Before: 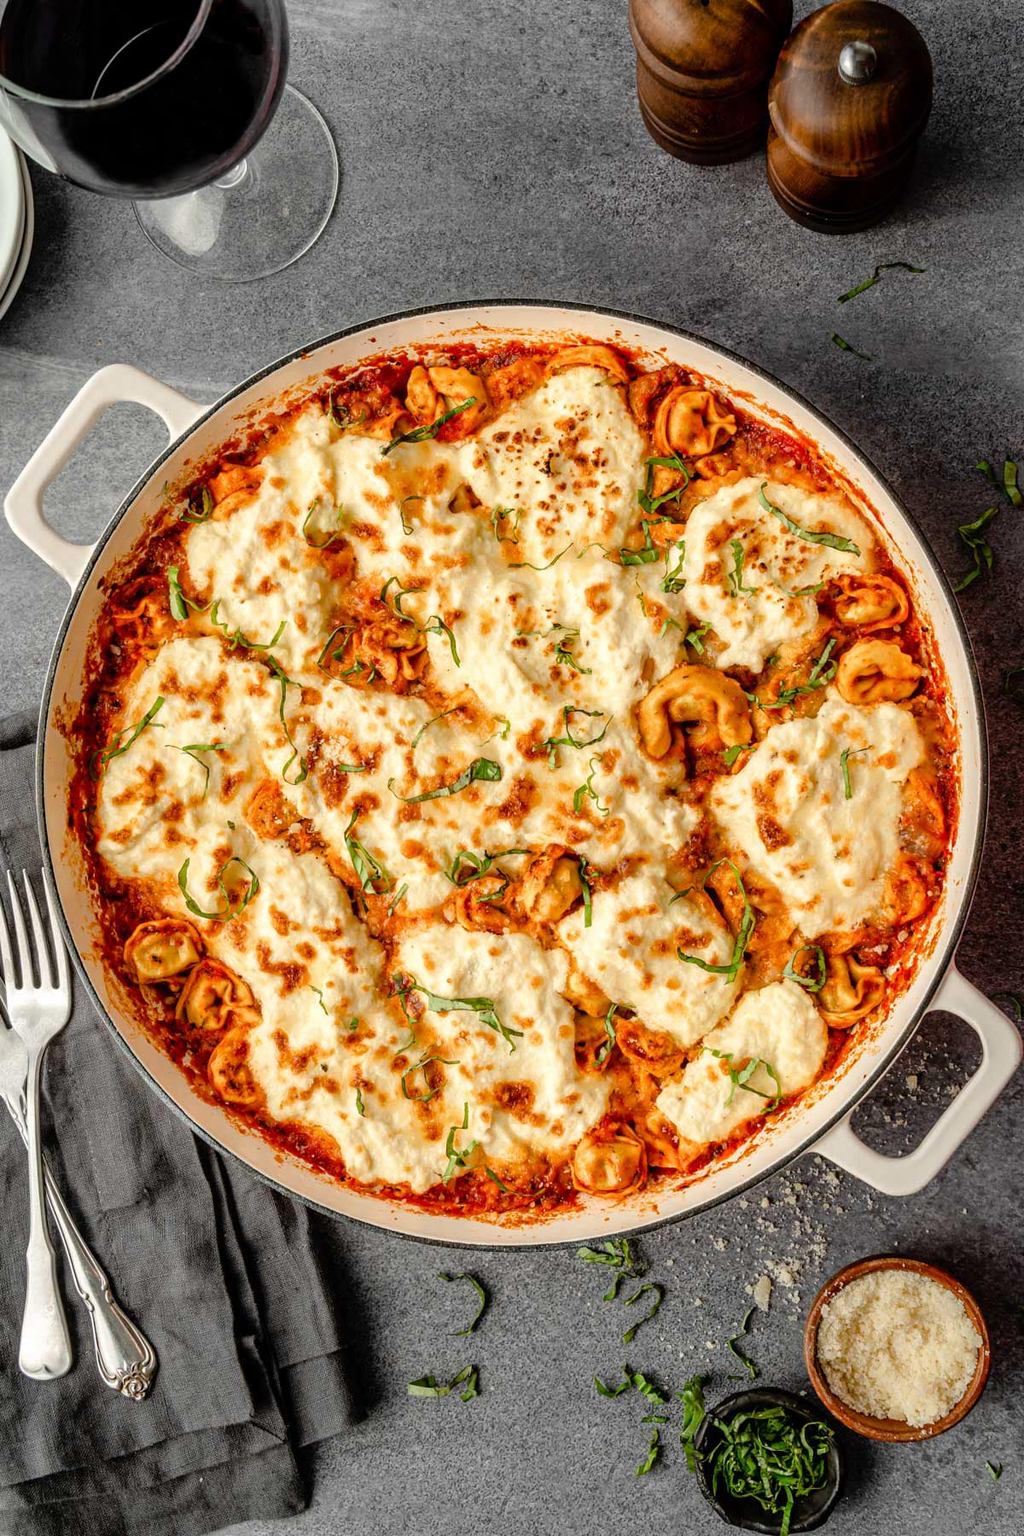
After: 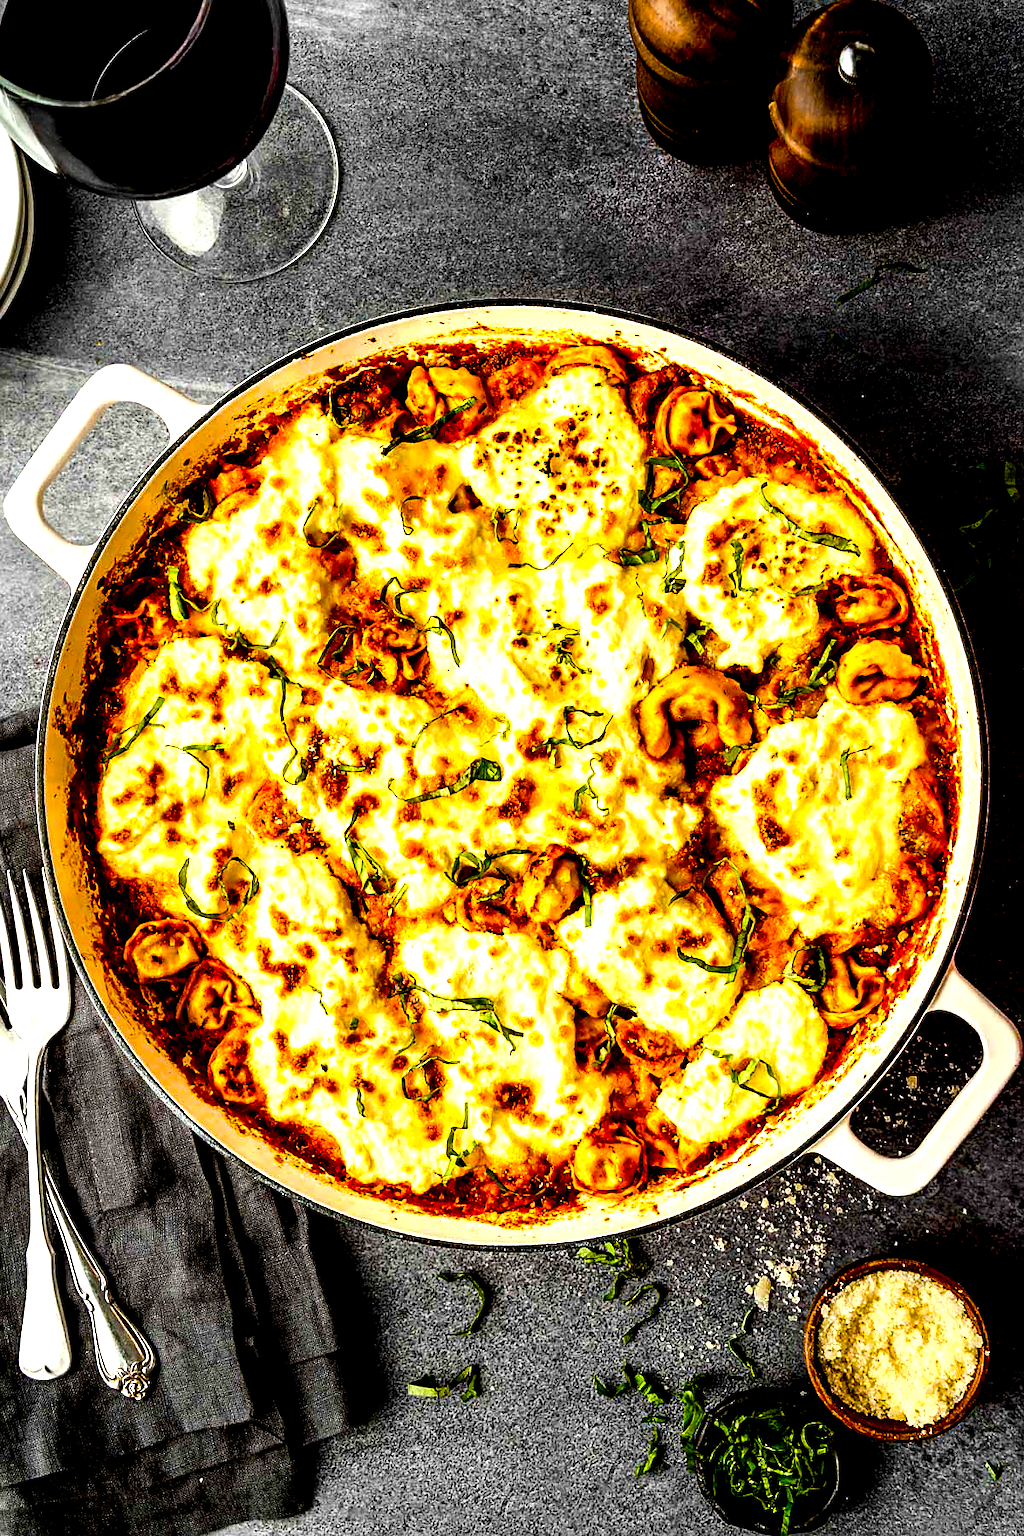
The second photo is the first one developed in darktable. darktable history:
white balance: red 1, blue 1
sharpen: radius 1.458, amount 0.398, threshold 1.271
color balance rgb: linear chroma grading › global chroma 9%, perceptual saturation grading › global saturation 36%, perceptual saturation grading › shadows 35%, perceptual brilliance grading › global brilliance 15%, perceptual brilliance grading › shadows -35%, global vibrance 15%
tone equalizer: -8 EV -0.75 EV, -7 EV -0.7 EV, -6 EV -0.6 EV, -5 EV -0.4 EV, -3 EV 0.4 EV, -2 EV 0.6 EV, -1 EV 0.7 EV, +0 EV 0.75 EV, edges refinement/feathering 500, mask exposure compensation -1.57 EV, preserve details no
exposure: black level correction 0.056, exposure -0.039 EV, compensate highlight preservation false
